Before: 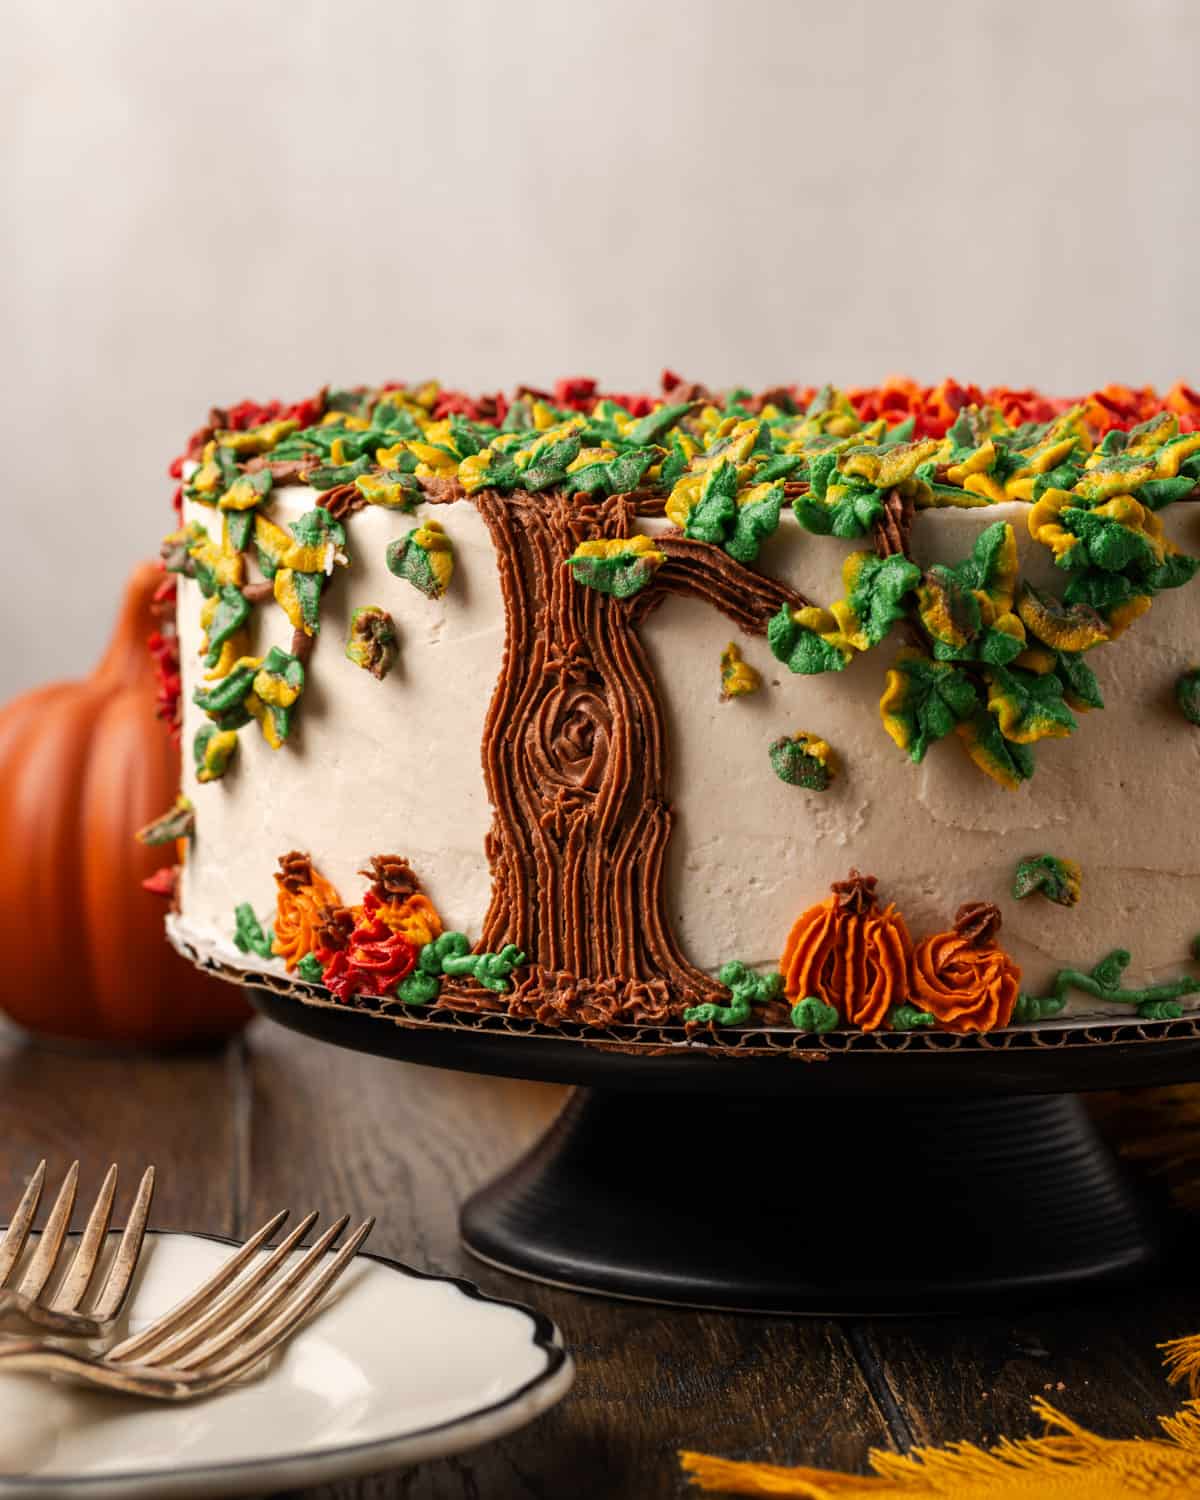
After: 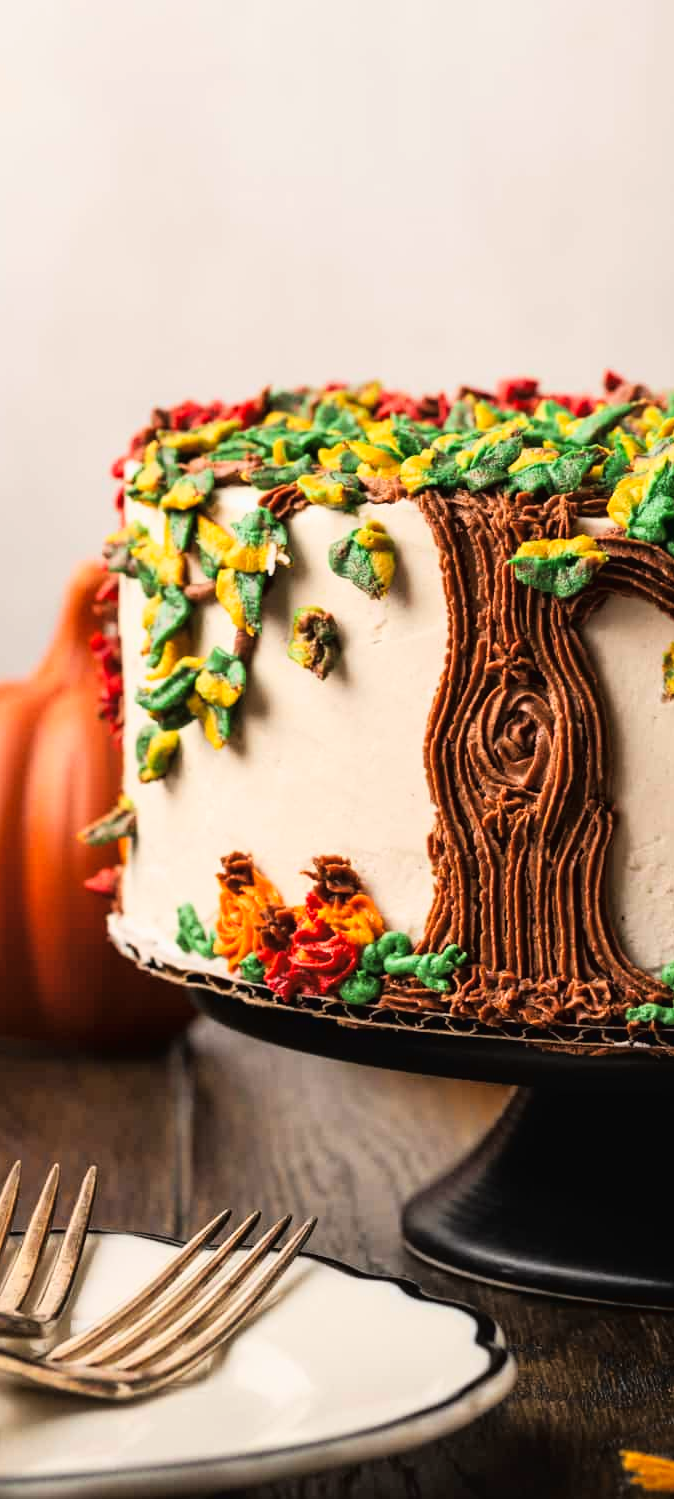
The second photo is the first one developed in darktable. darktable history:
shadows and highlights: shadows 42.98, highlights 7.48
crop: left 4.884%, right 38.893%
tone curve: curves: ch0 [(0, 0.011) (0.053, 0.026) (0.174, 0.115) (0.398, 0.444) (0.673, 0.775) (0.829, 0.906) (0.991, 0.981)]; ch1 [(0, 0) (0.276, 0.206) (0.409, 0.383) (0.473, 0.458) (0.492, 0.501) (0.512, 0.513) (0.54, 0.543) (0.585, 0.617) (0.659, 0.686) (0.78, 0.8) (1, 1)]; ch2 [(0, 0) (0.438, 0.449) (0.473, 0.469) (0.503, 0.5) (0.523, 0.534) (0.562, 0.594) (0.612, 0.635) (0.695, 0.713) (1, 1)], color space Lab, linked channels, preserve colors none
